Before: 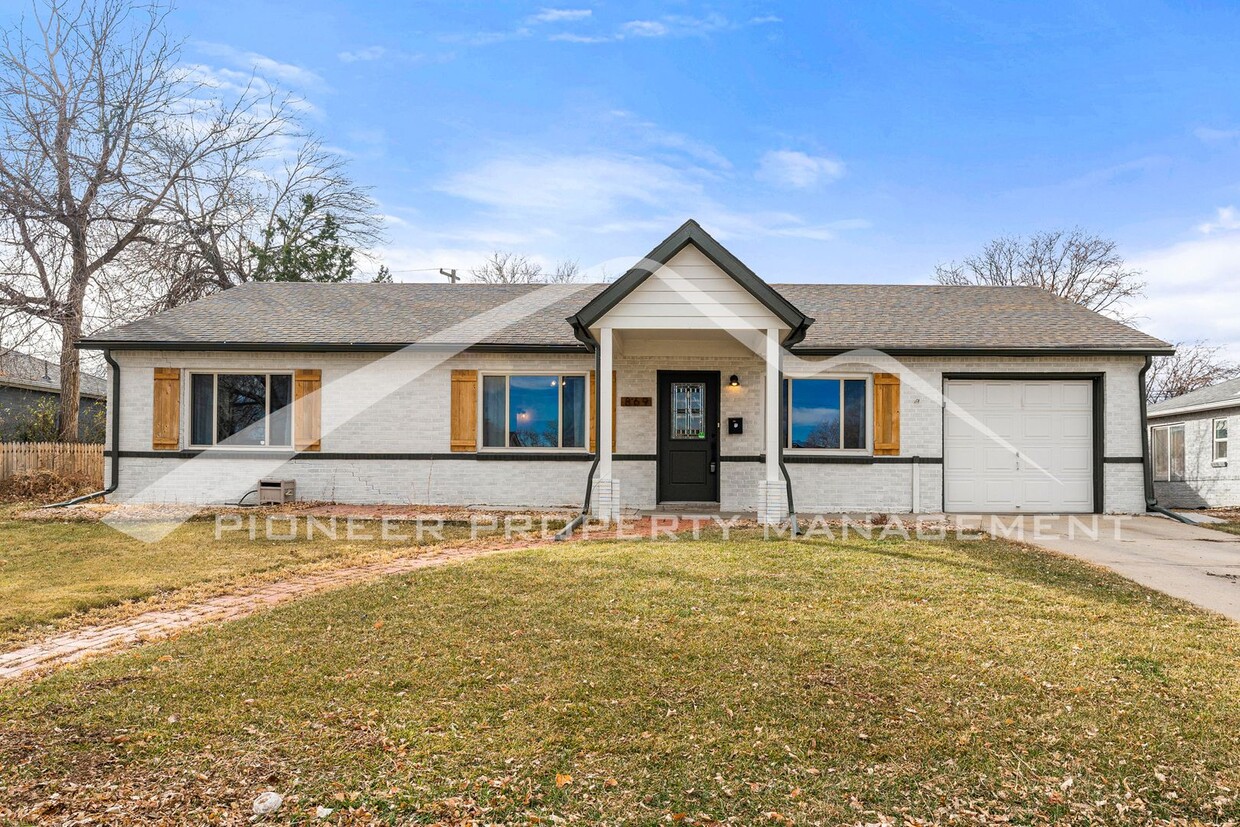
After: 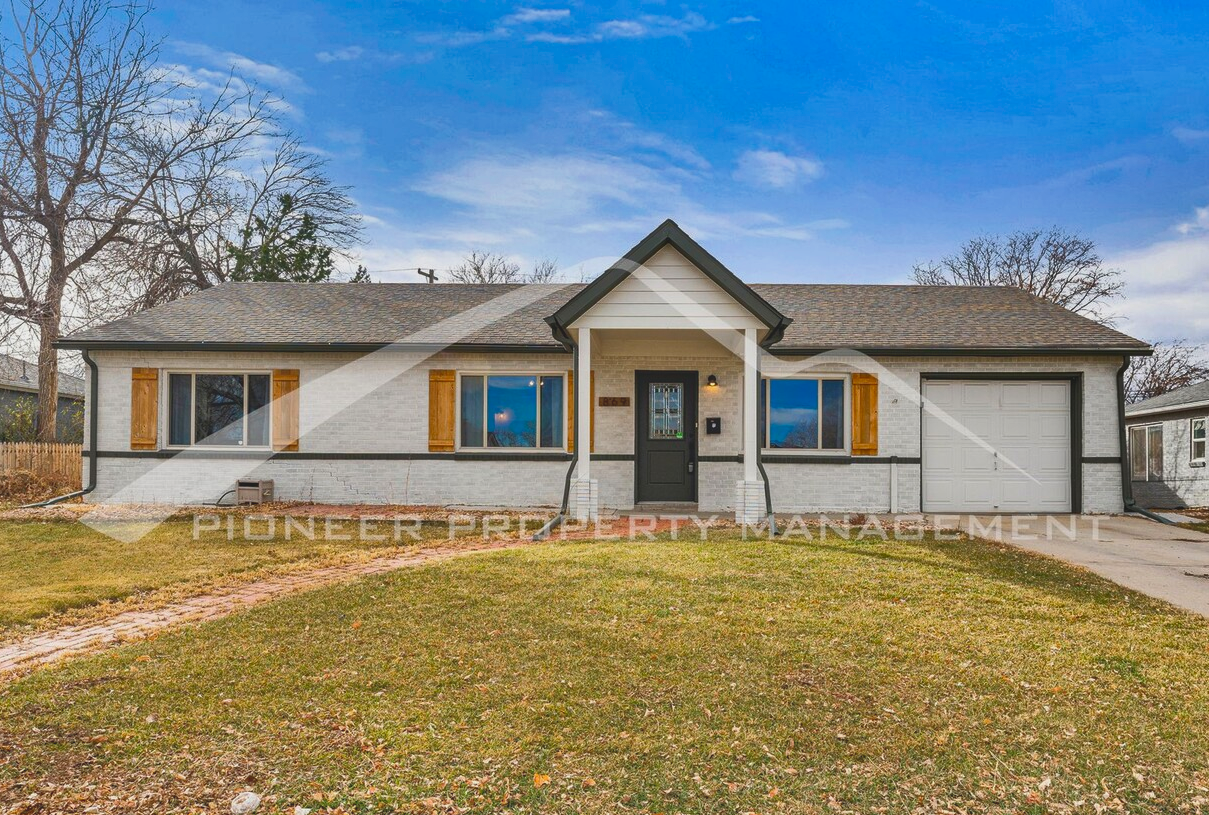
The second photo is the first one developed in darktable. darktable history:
contrast brightness saturation: contrast -0.286
shadows and highlights: shadows 20.89, highlights -80.99, soften with gaussian
exposure: exposure 0.458 EV, compensate highlight preservation false
crop and rotate: left 1.792%, right 0.679%, bottom 1.351%
